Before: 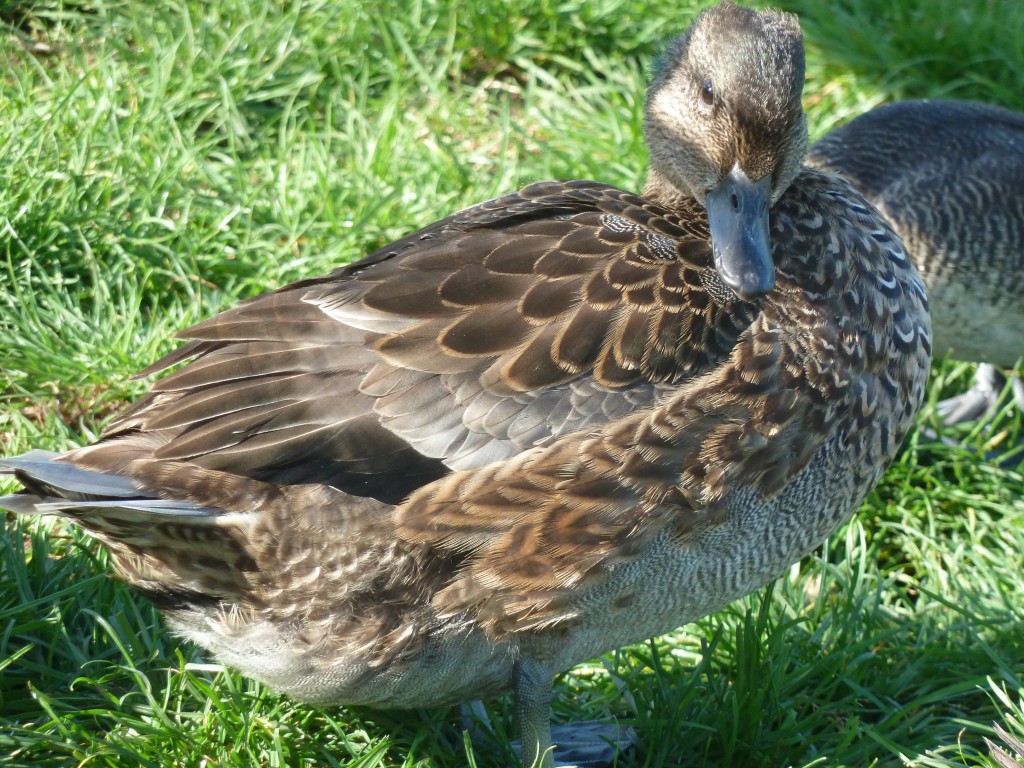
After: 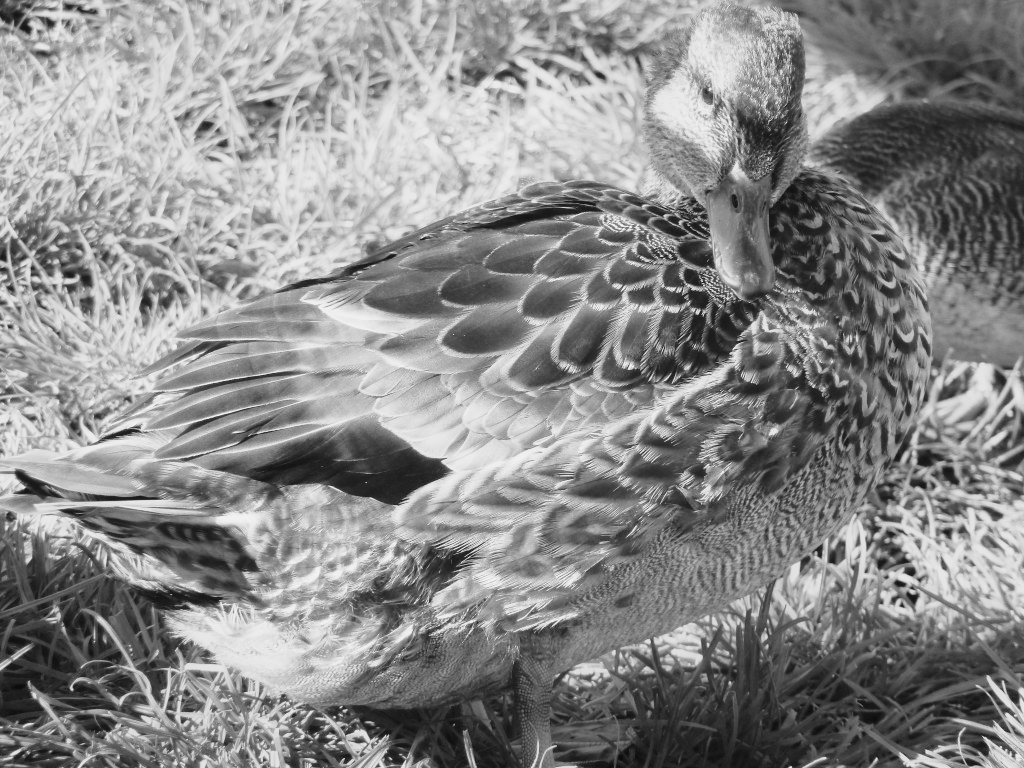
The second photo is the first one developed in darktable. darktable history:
monochrome: a 26.22, b 42.67, size 0.8
base curve: curves: ch0 [(0, 0) (0.028, 0.03) (0.121, 0.232) (0.46, 0.748) (0.859, 0.968) (1, 1)], preserve colors none
